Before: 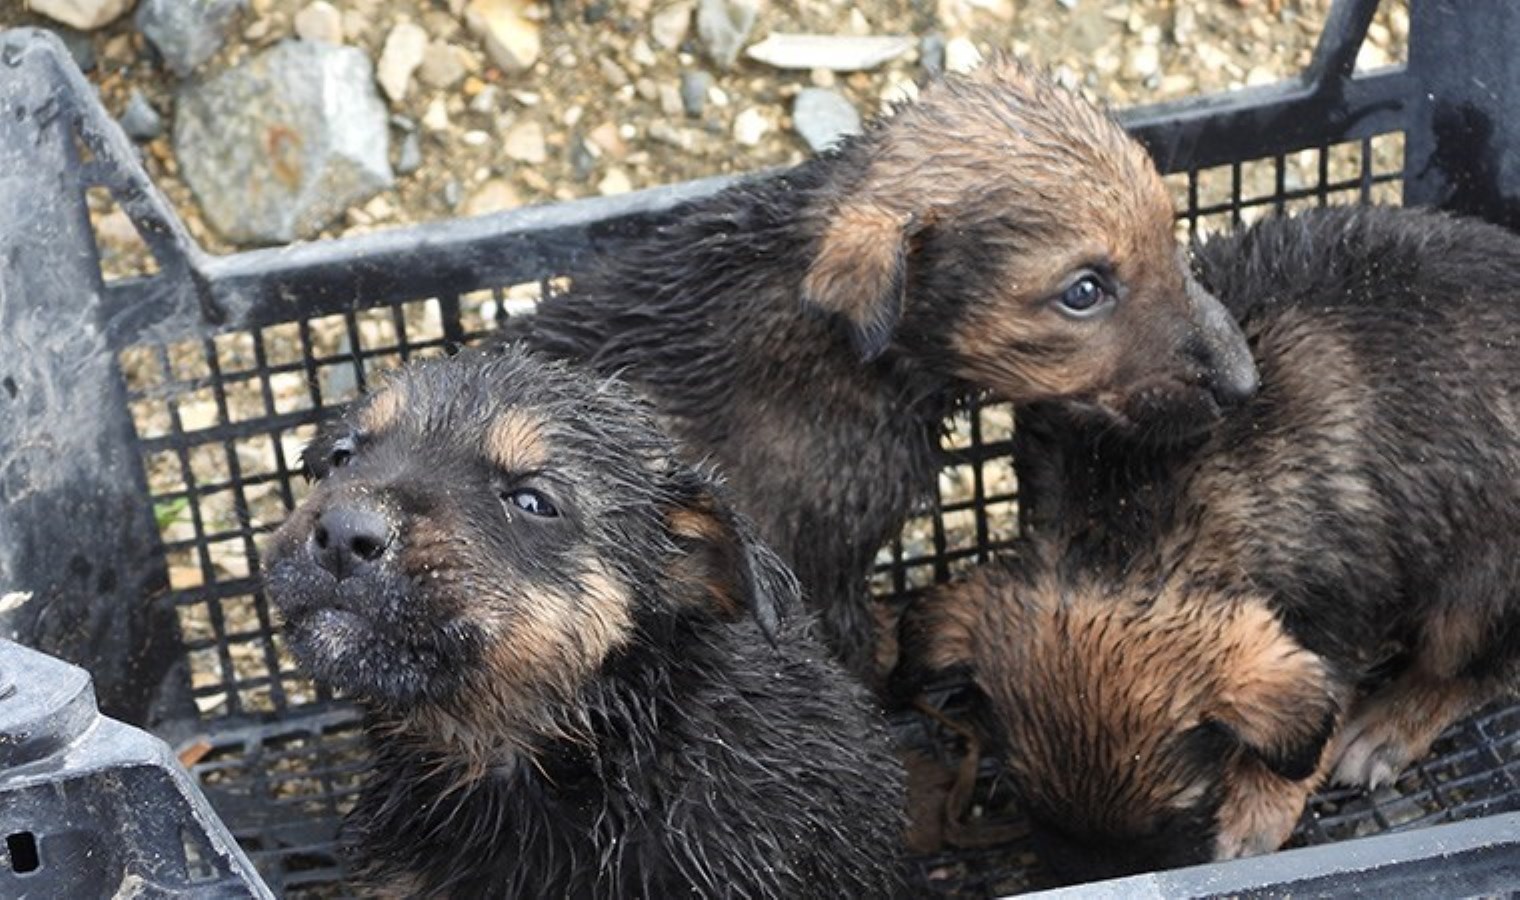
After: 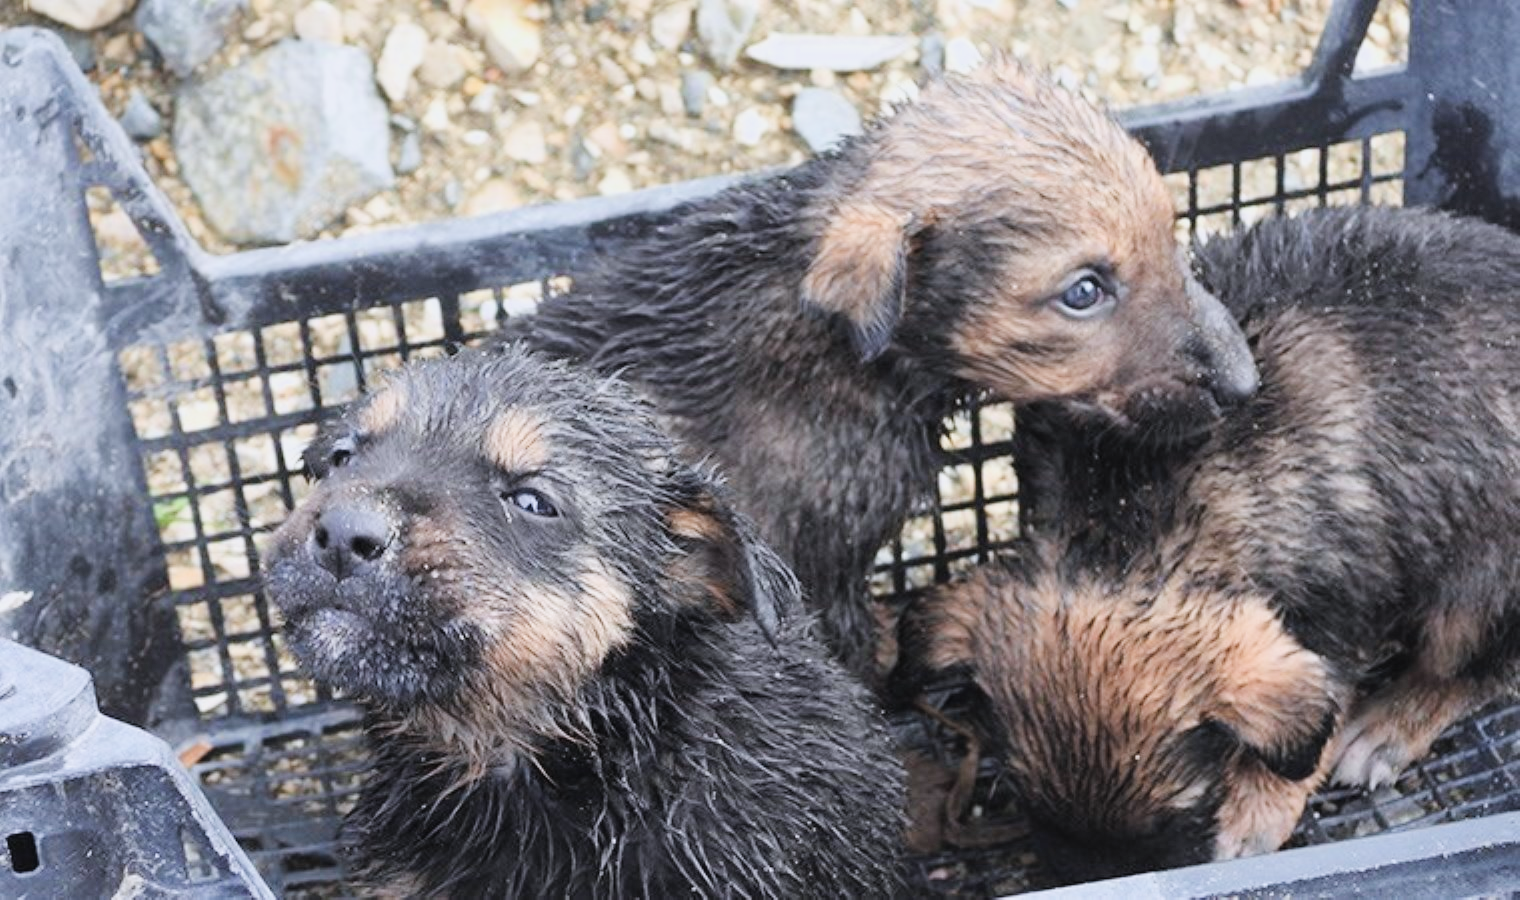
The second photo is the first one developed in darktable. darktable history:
filmic rgb: black relative exposure -7.65 EV, white relative exposure 4.56 EV, hardness 3.61, contrast 1.05
color calibration: illuminant as shot in camera, x 0.358, y 0.373, temperature 4628.91 K
exposure: black level correction -0.005, exposure 1.002 EV, compensate highlight preservation false
